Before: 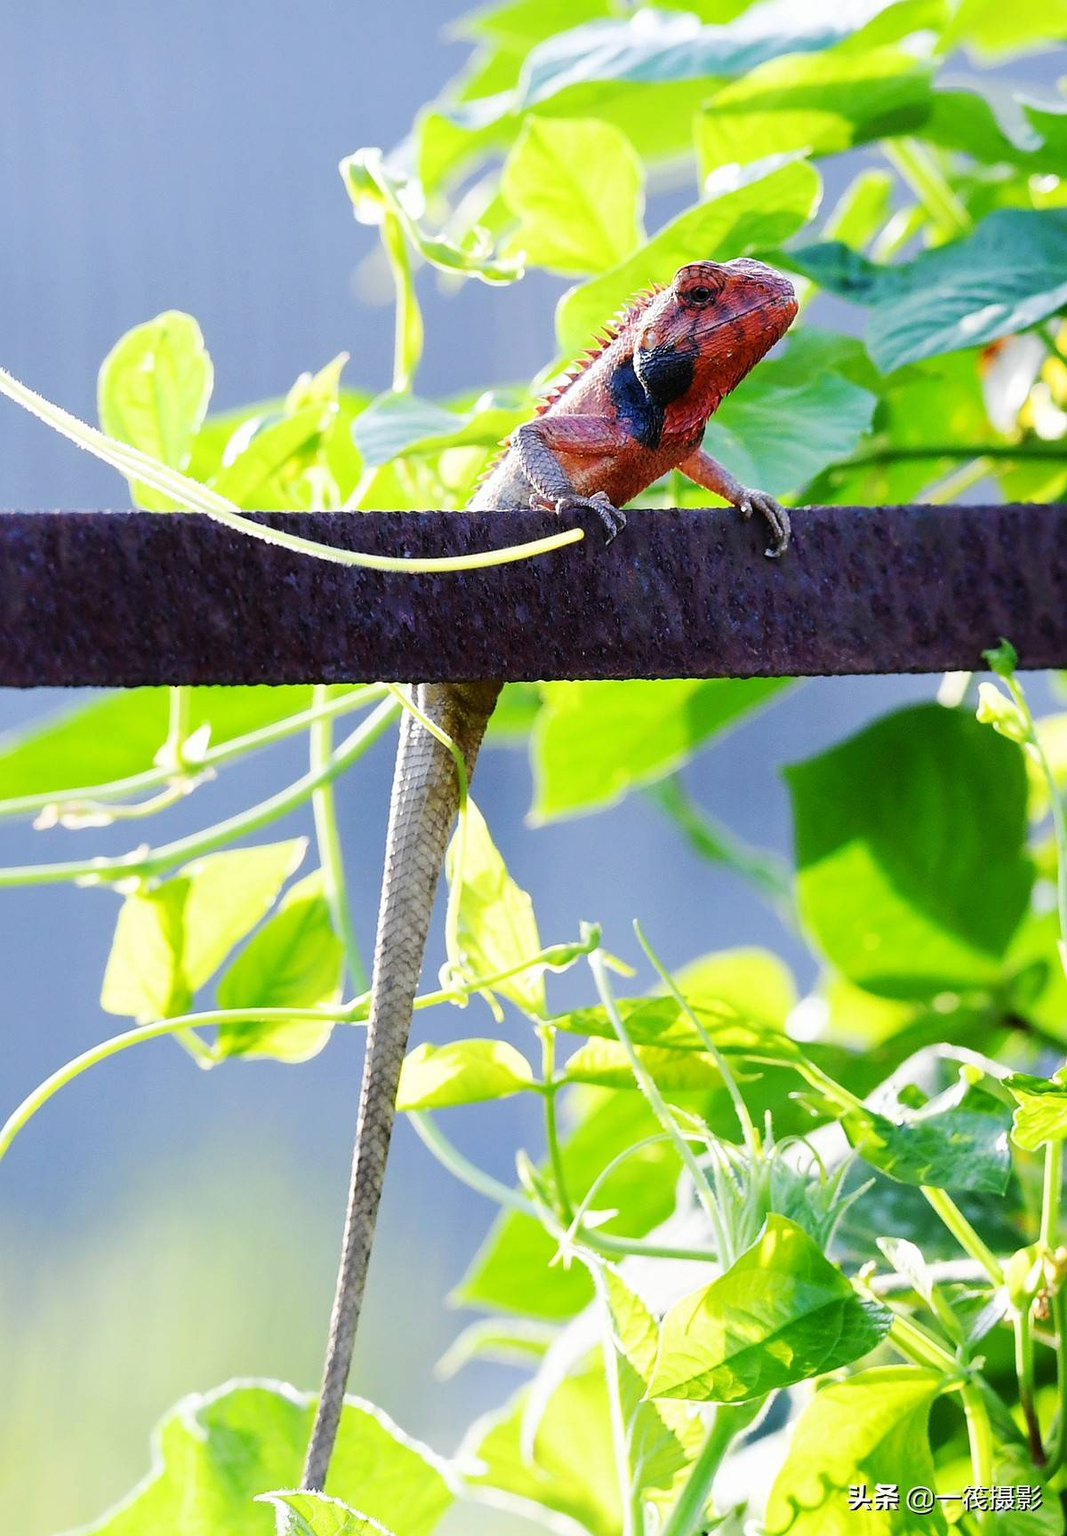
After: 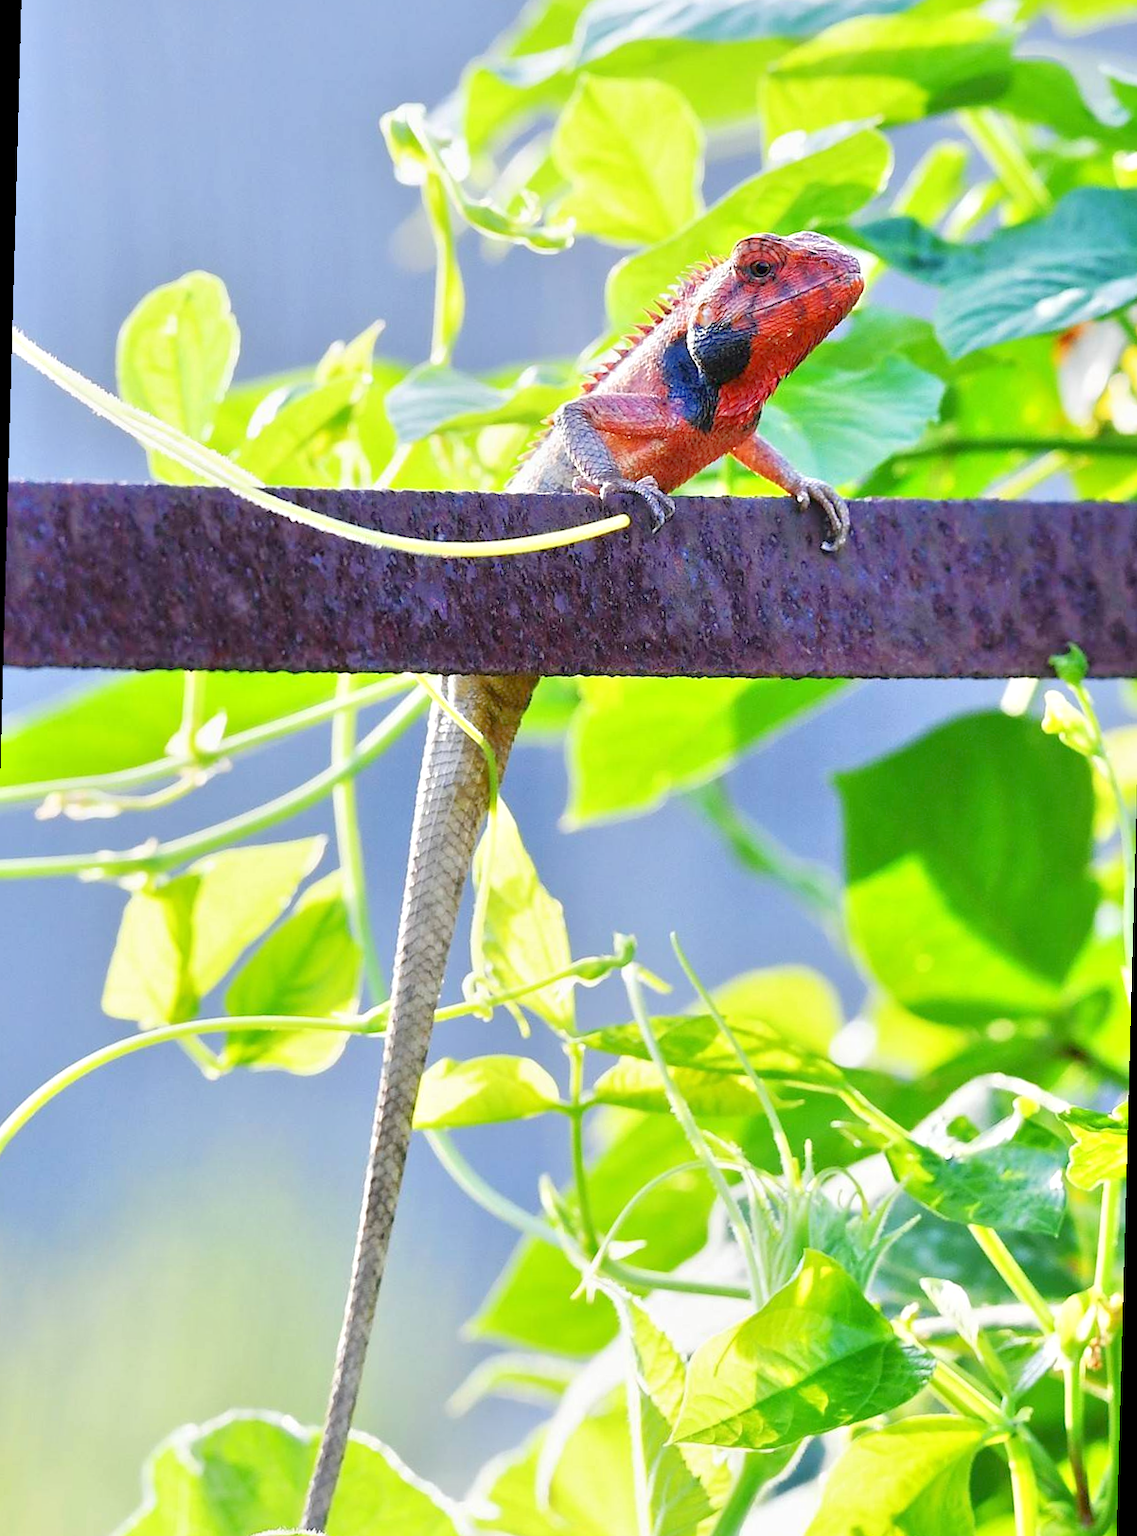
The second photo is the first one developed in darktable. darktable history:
rotate and perspective: rotation 1.57°, crop left 0.018, crop right 0.982, crop top 0.039, crop bottom 0.961
tone equalizer: -8 EV 2 EV, -7 EV 2 EV, -6 EV 2 EV, -5 EV 2 EV, -4 EV 2 EV, -3 EV 1.5 EV, -2 EV 1 EV, -1 EV 0.5 EV
